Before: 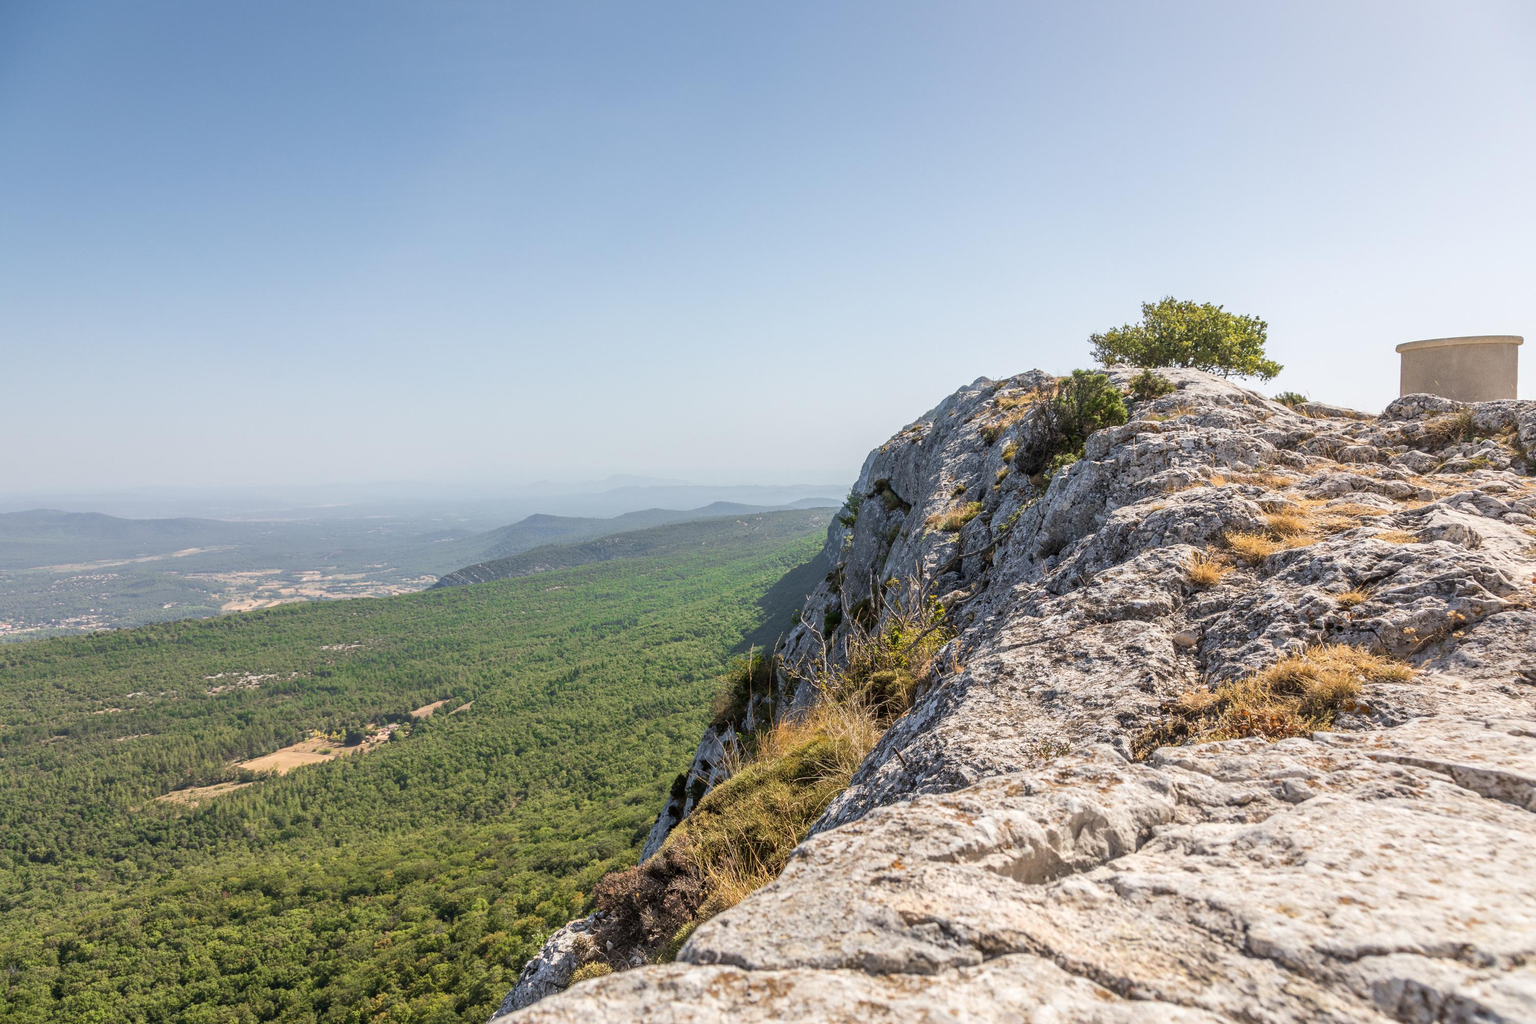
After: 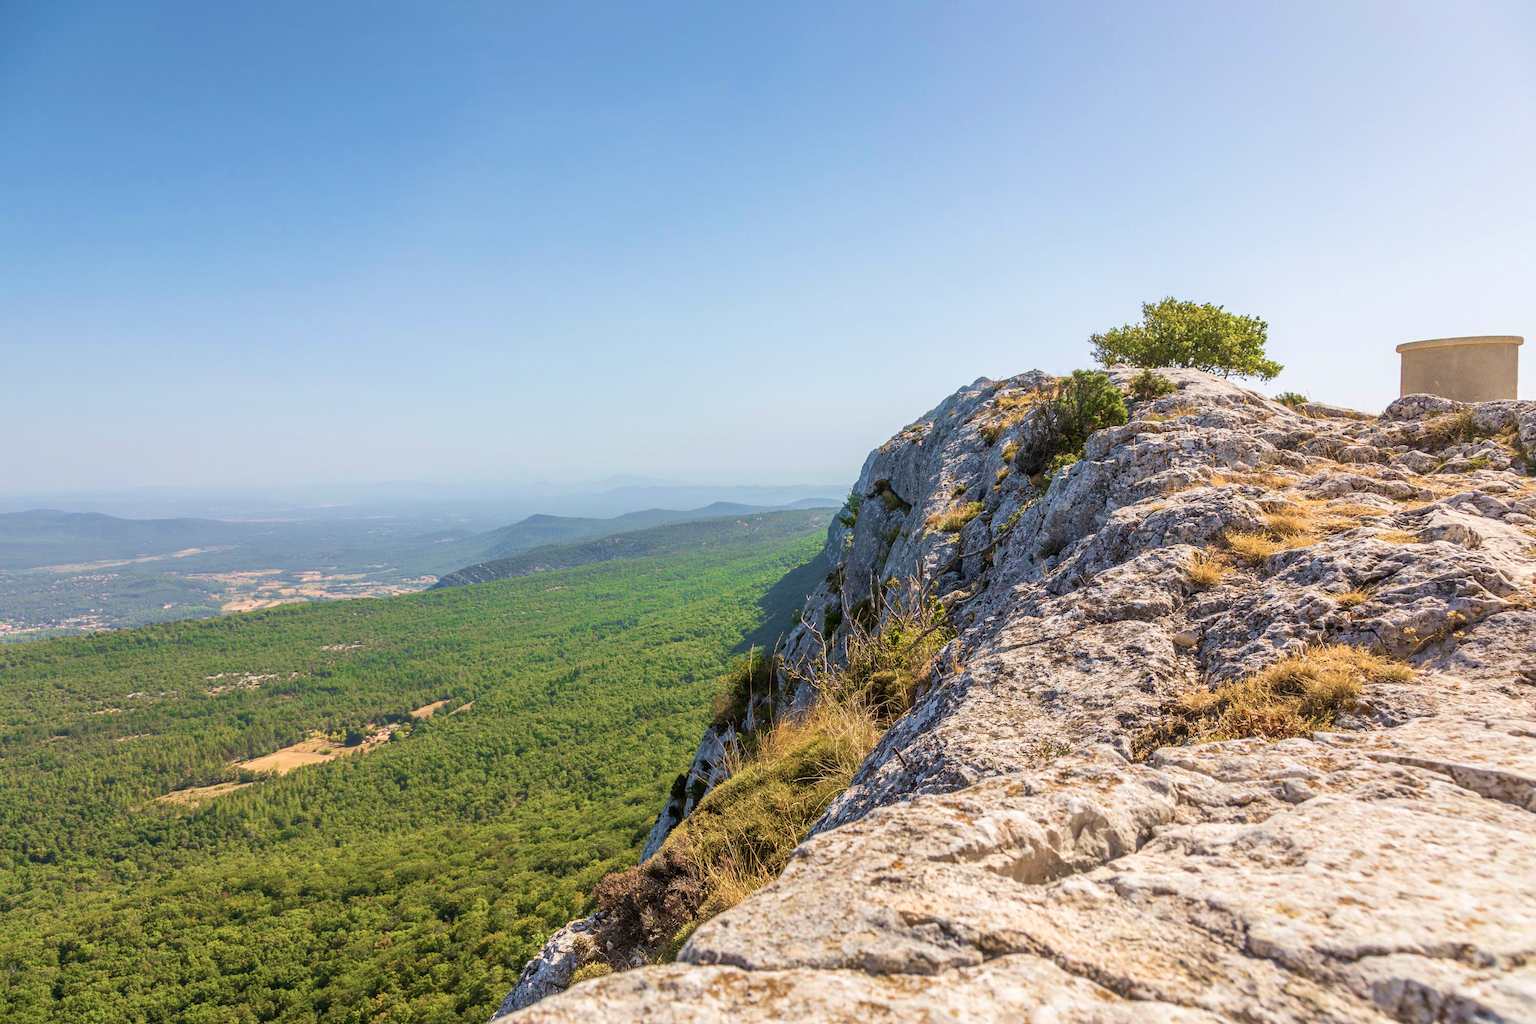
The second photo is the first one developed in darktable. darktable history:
velvia: strength 56%
